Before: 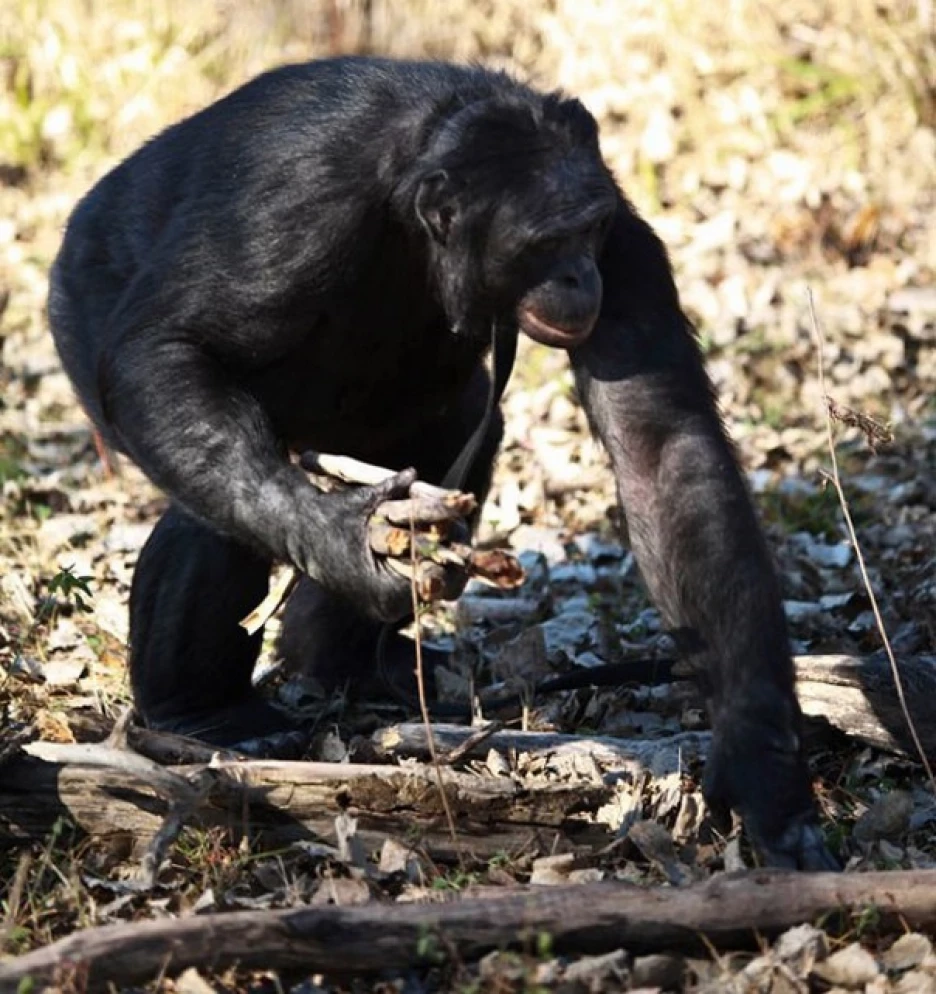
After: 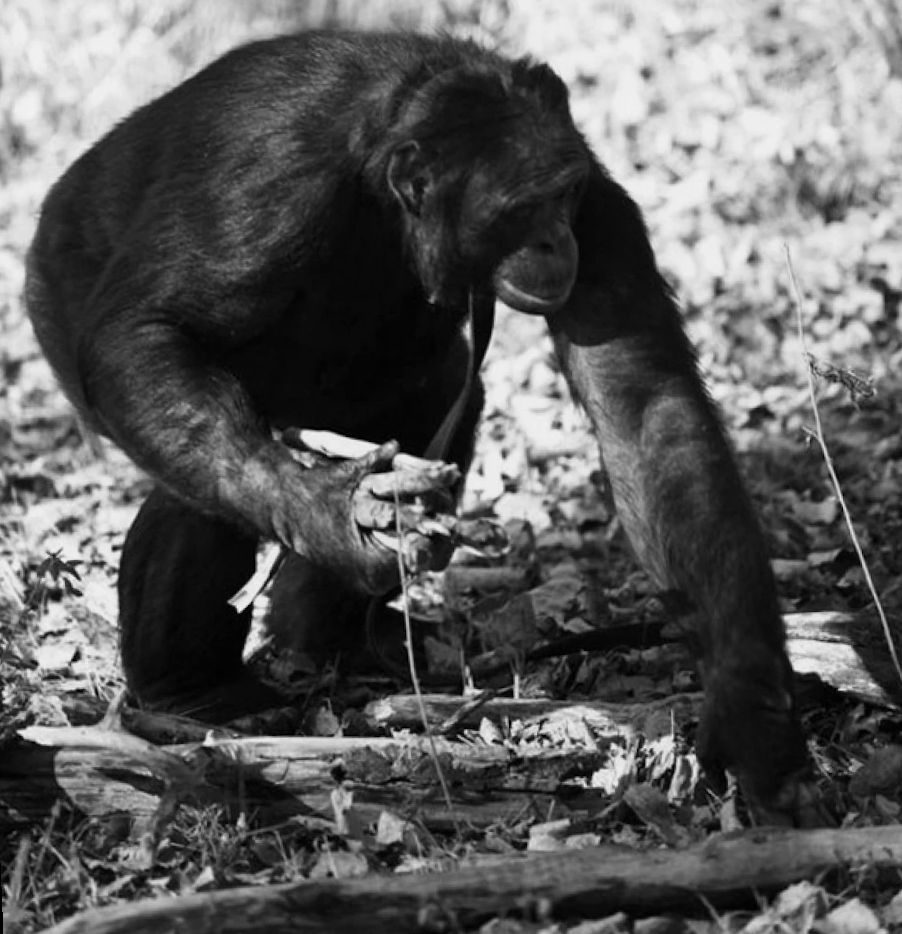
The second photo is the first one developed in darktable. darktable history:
monochrome: a -74.22, b 78.2
rotate and perspective: rotation -2.12°, lens shift (vertical) 0.009, lens shift (horizontal) -0.008, automatic cropping original format, crop left 0.036, crop right 0.964, crop top 0.05, crop bottom 0.959
